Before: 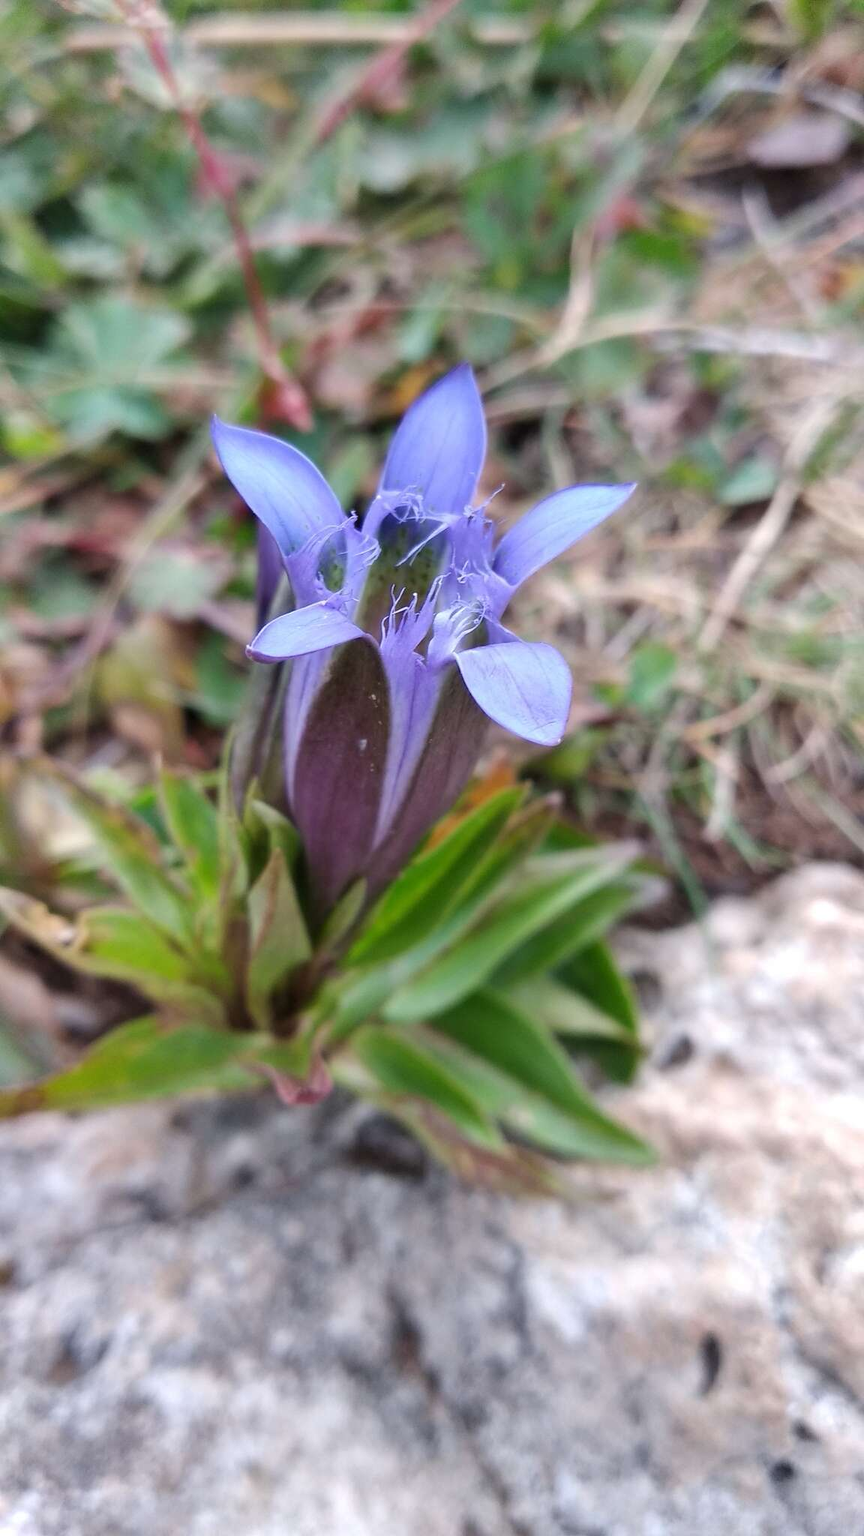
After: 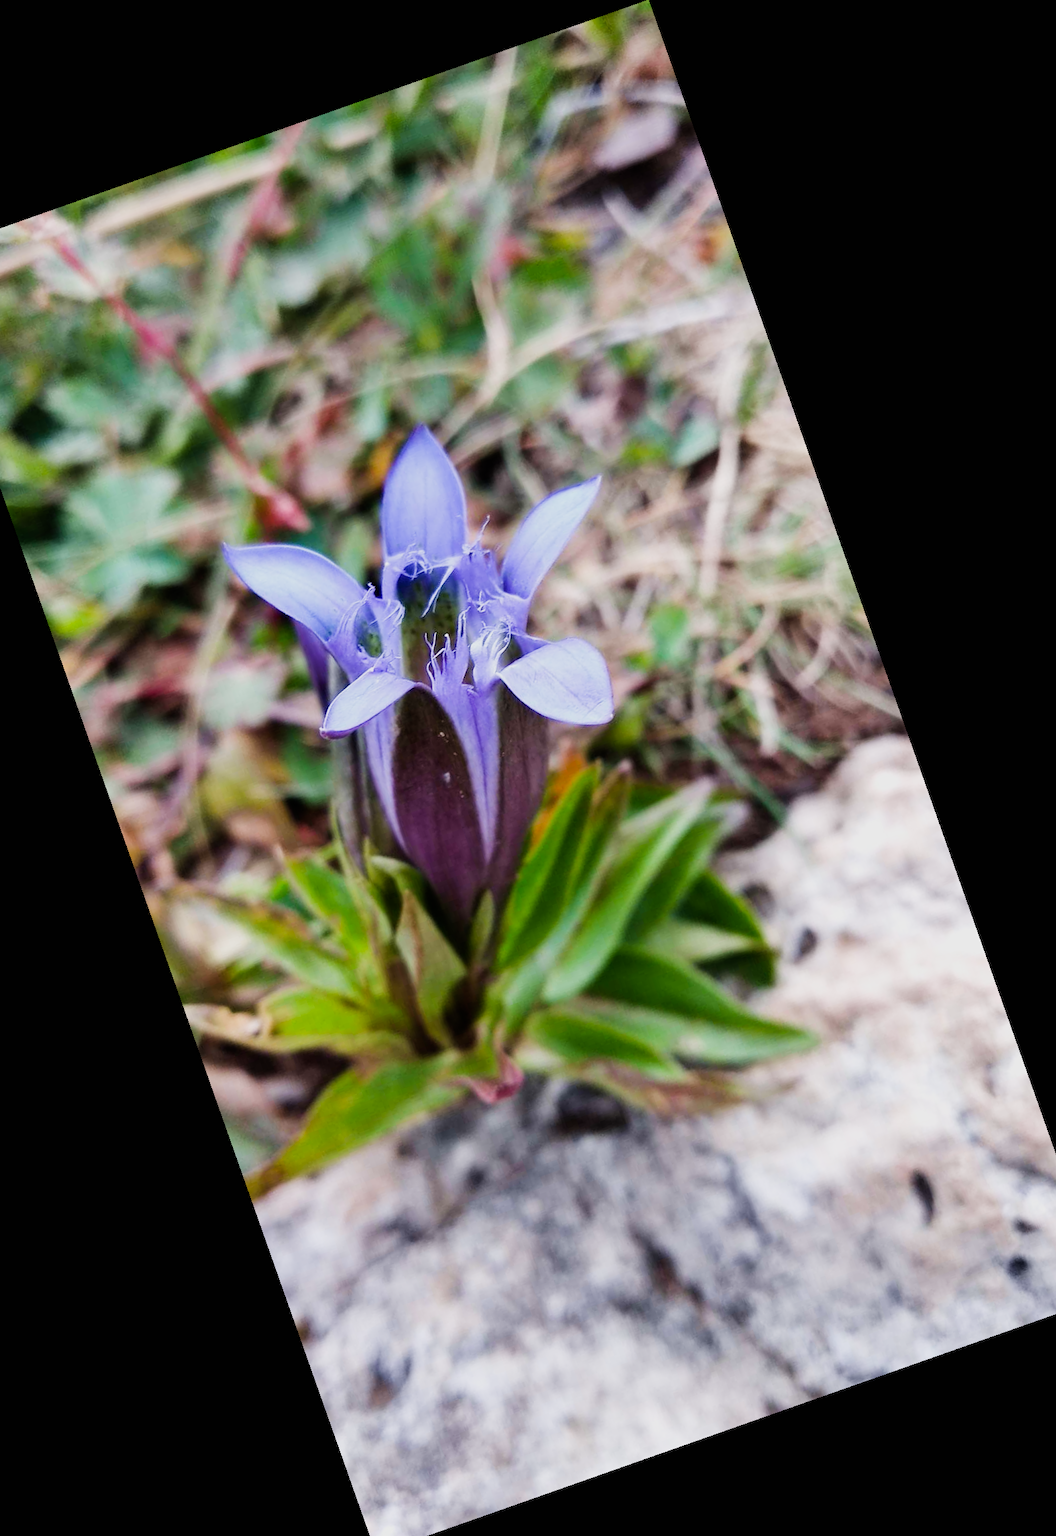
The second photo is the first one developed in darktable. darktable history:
sigmoid: contrast 1.8
crop and rotate: angle 19.43°, left 6.812%, right 4.125%, bottom 1.087%
